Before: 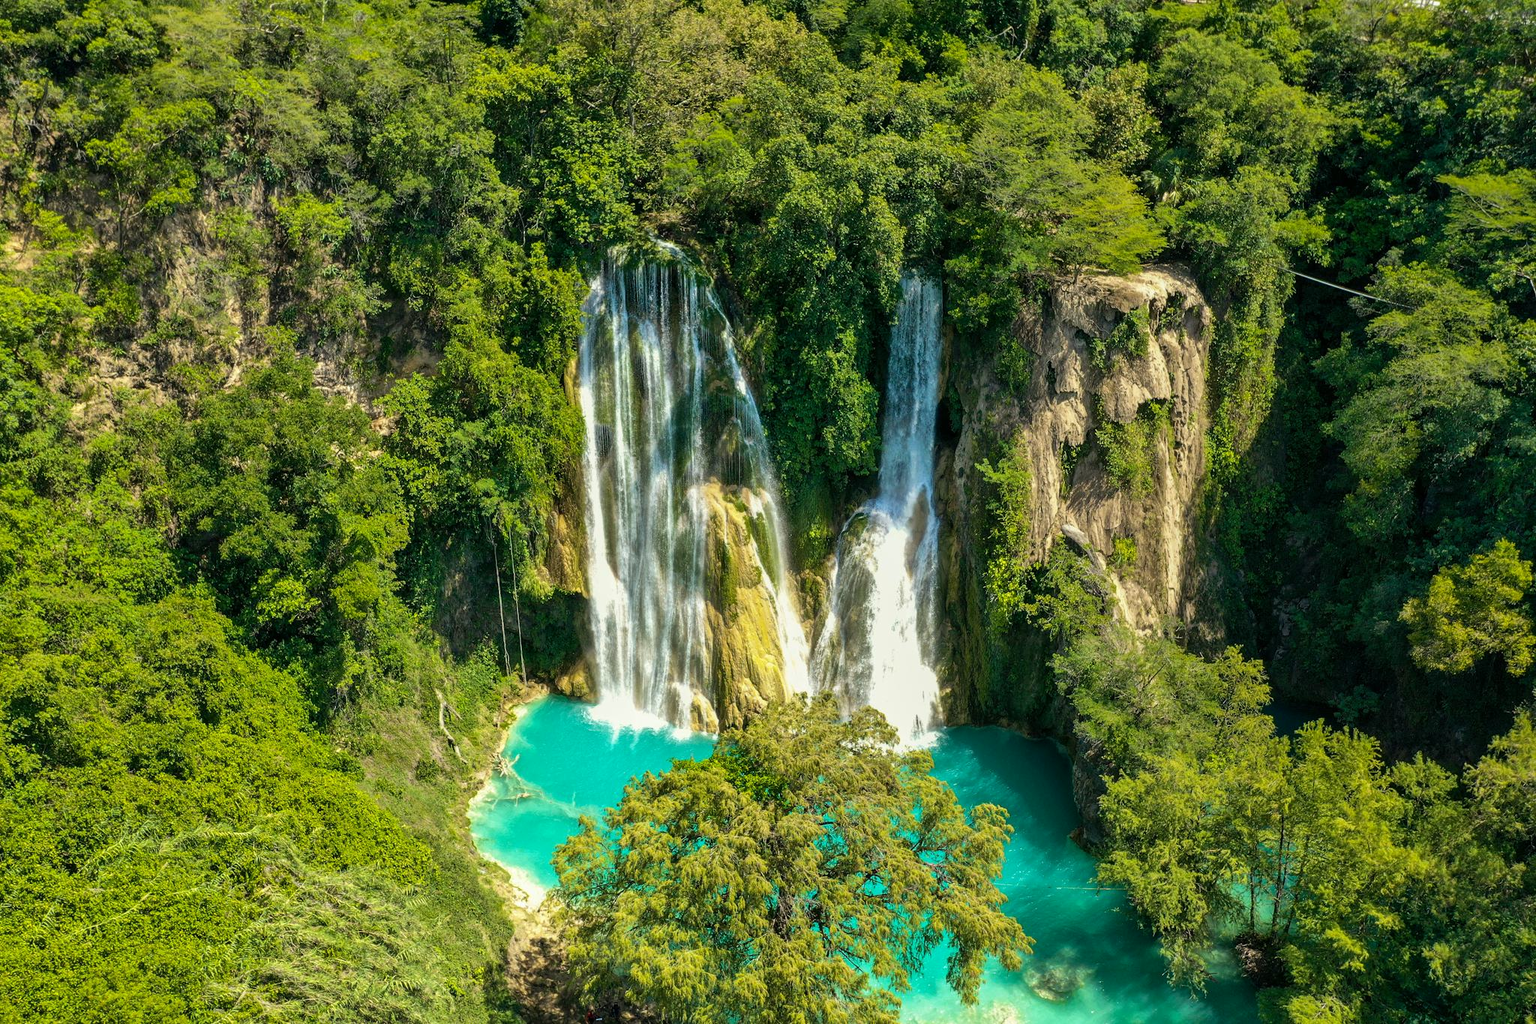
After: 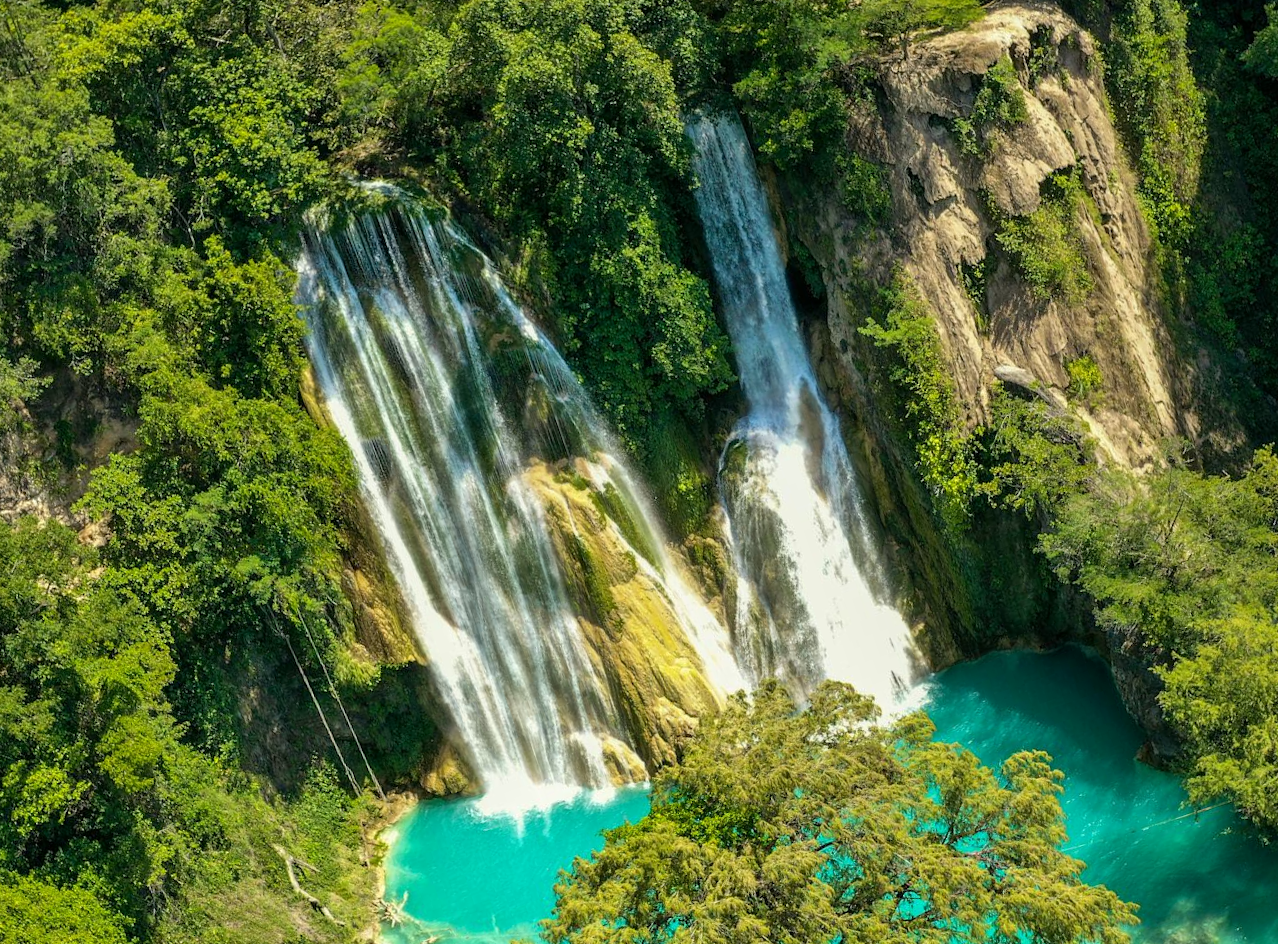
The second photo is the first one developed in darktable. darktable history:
crop and rotate: angle 18.75°, left 6.944%, right 3.821%, bottom 1.124%
